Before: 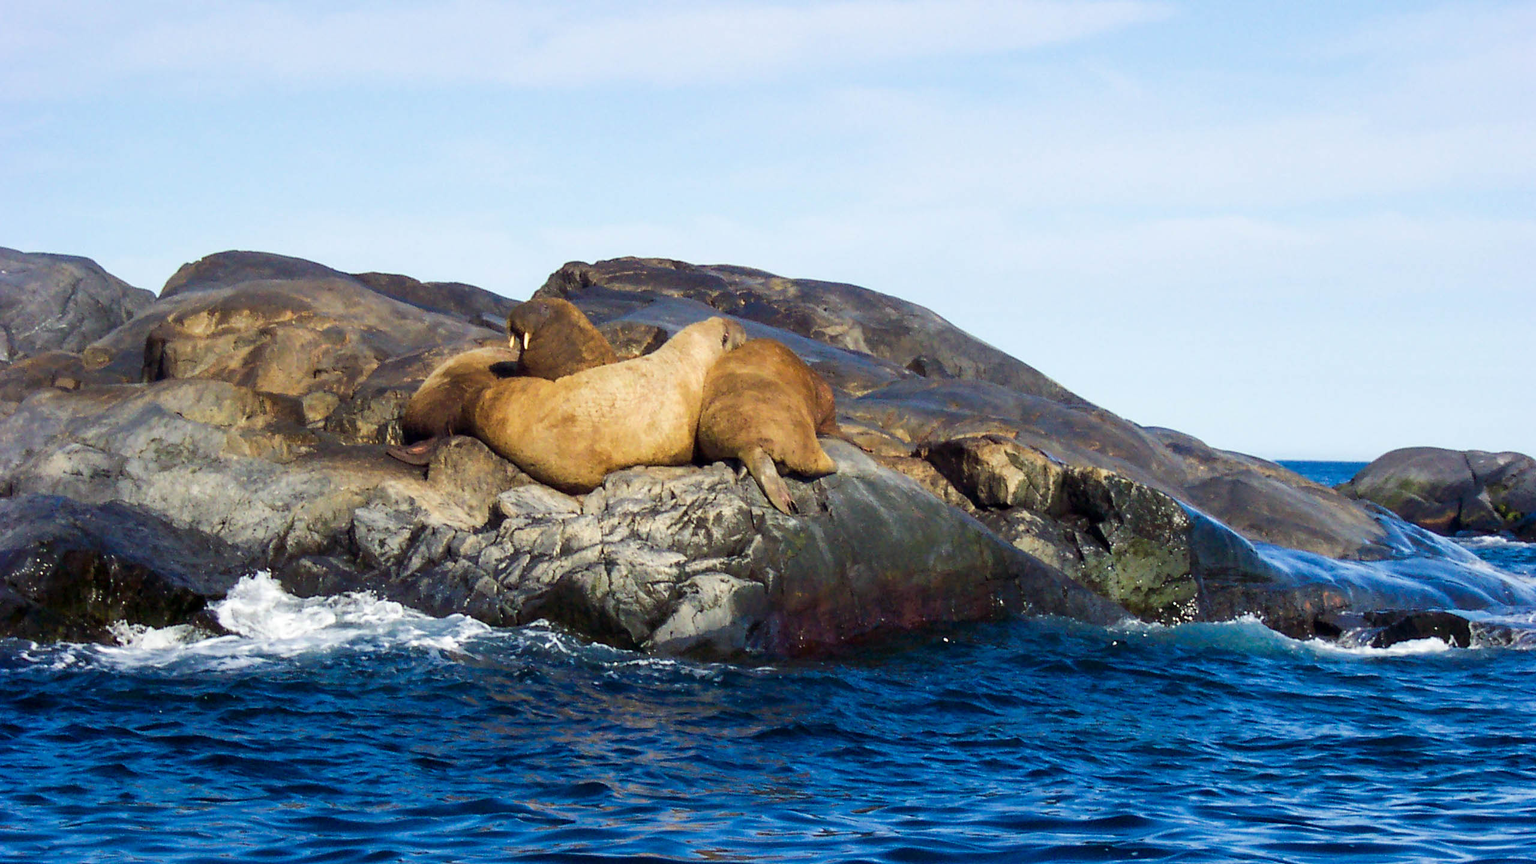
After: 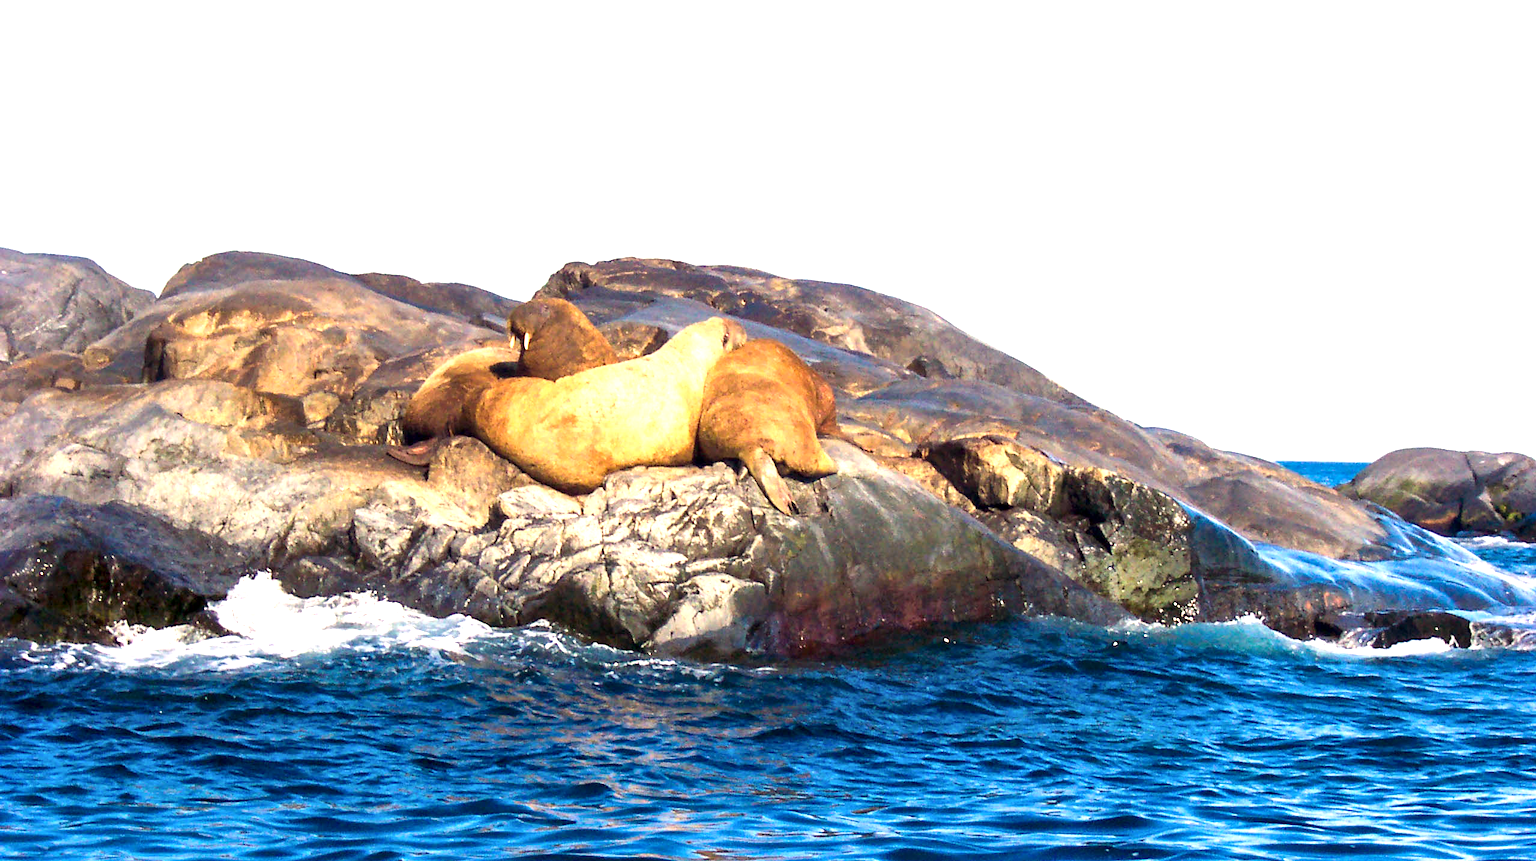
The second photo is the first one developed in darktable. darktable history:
local contrast: mode bilateral grid, contrast 20, coarseness 50, detail 130%, midtone range 0.2
exposure: black level correction 0, exposure 1.1 EV, compensate exposure bias true, compensate highlight preservation false
white balance: red 1.127, blue 0.943
crop: top 0.05%, bottom 0.098%
